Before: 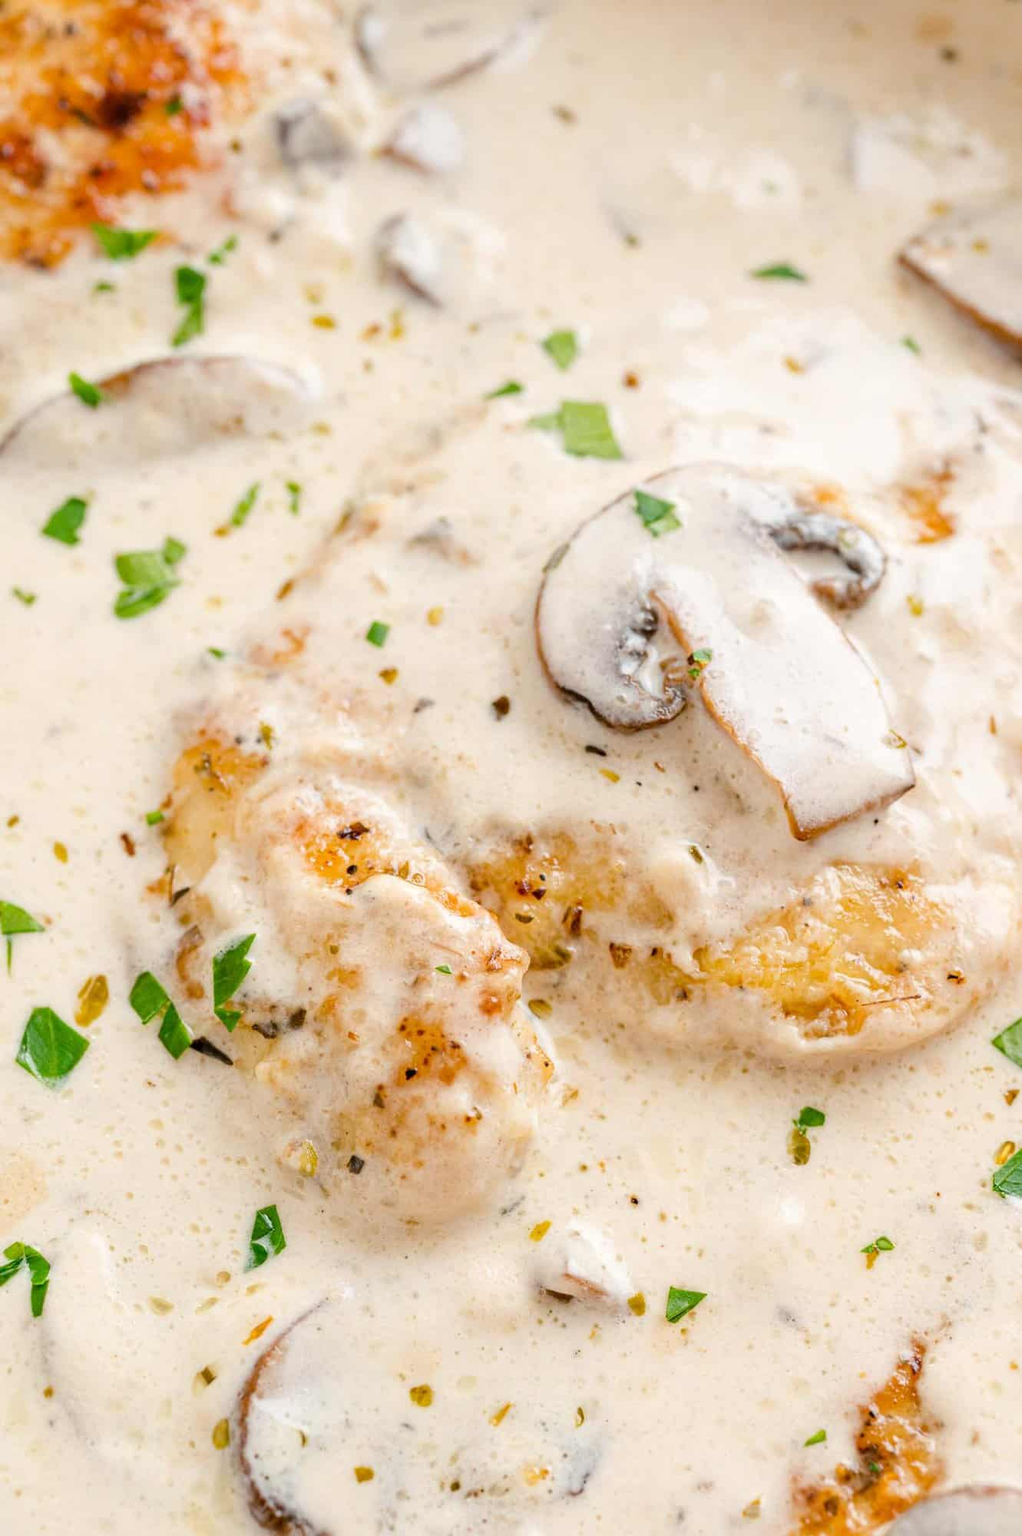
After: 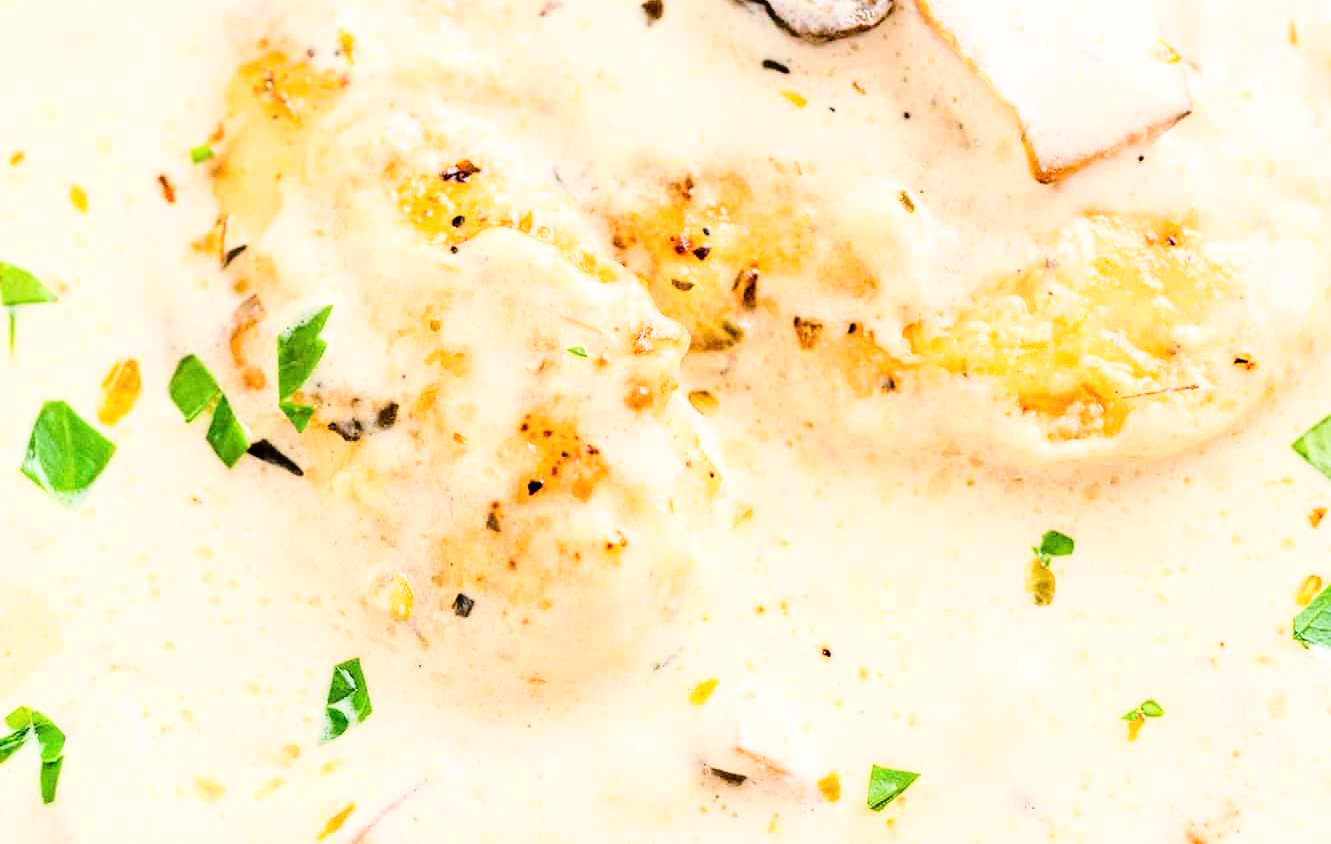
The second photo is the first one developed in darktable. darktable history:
base curve: curves: ch0 [(0, 0) (0, 0) (0.002, 0.001) (0.008, 0.003) (0.019, 0.011) (0.037, 0.037) (0.064, 0.11) (0.102, 0.232) (0.152, 0.379) (0.216, 0.524) (0.296, 0.665) (0.394, 0.789) (0.512, 0.881) (0.651, 0.945) (0.813, 0.986) (1, 1)]
crop: top 45.556%, bottom 12.204%
